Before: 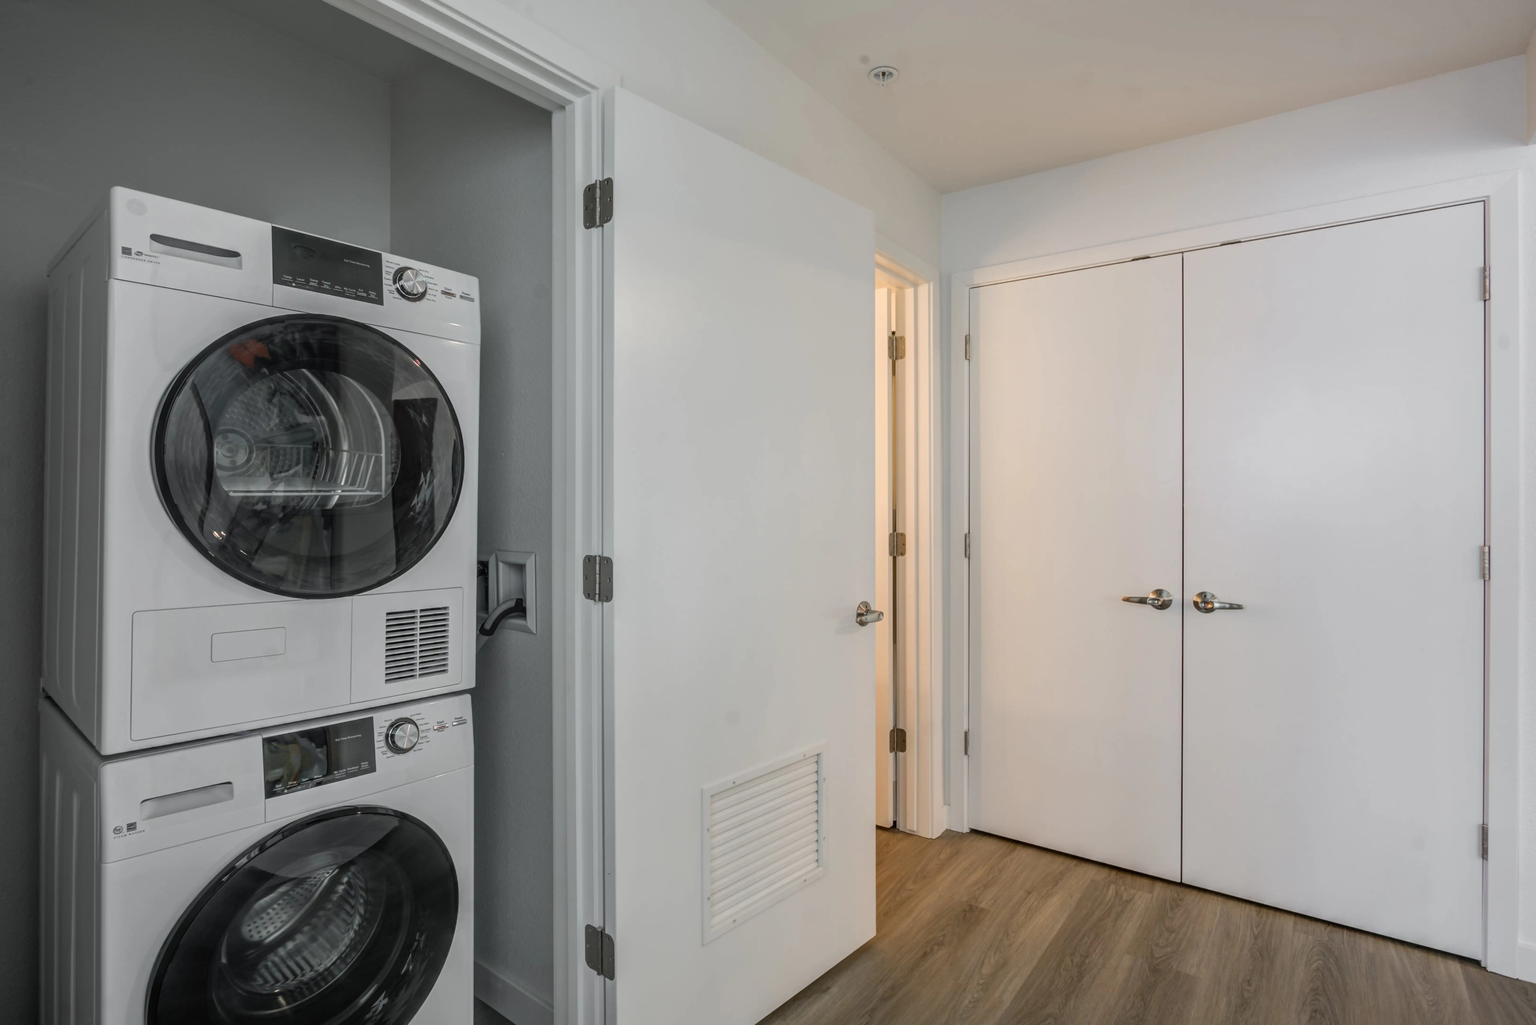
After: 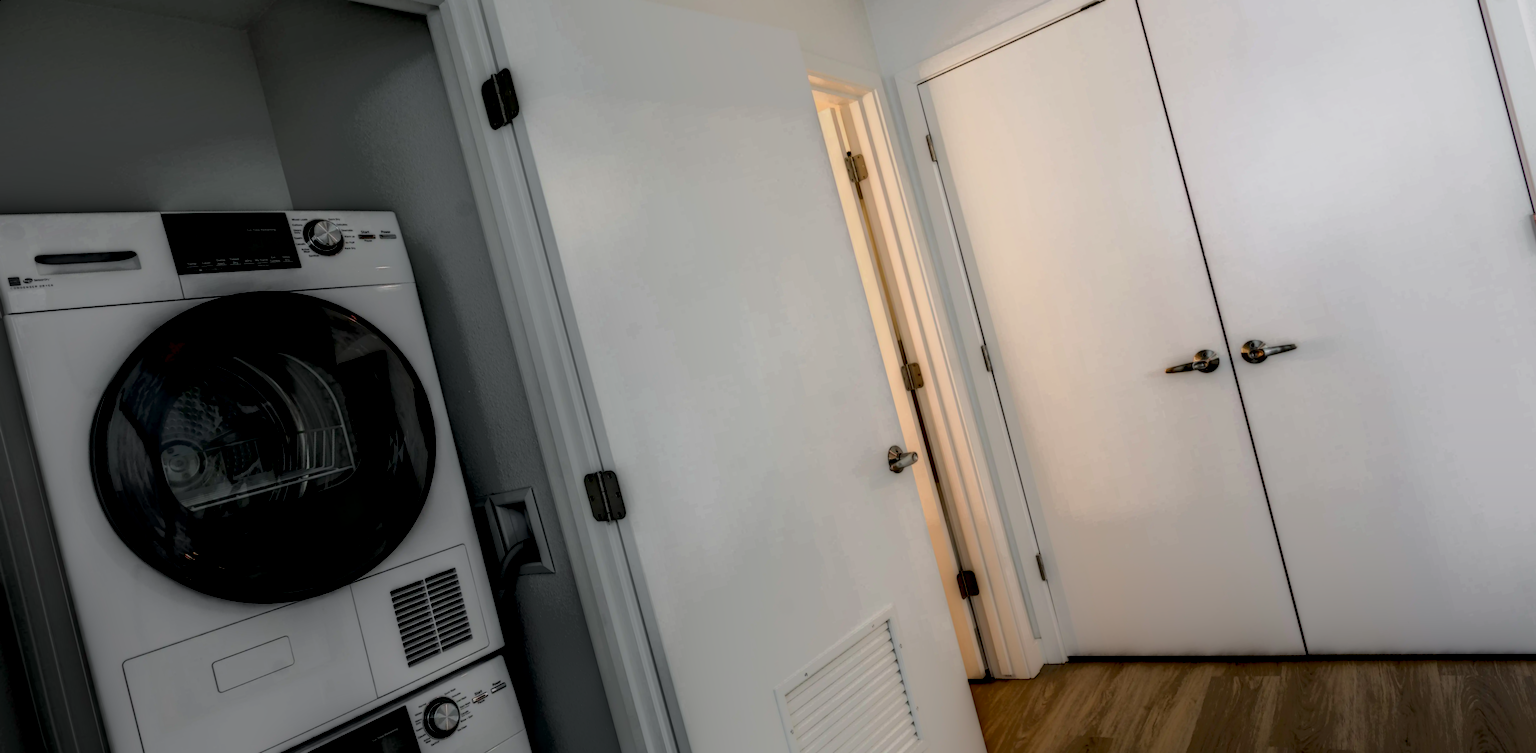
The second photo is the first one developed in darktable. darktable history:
base curve: curves: ch0 [(0.017, 0) (0.425, 0.441) (0.844, 0.933) (1, 1)], preserve colors none
rotate and perspective: rotation -14.8°, crop left 0.1, crop right 0.903, crop top 0.25, crop bottom 0.748
local contrast: highlights 0%, shadows 198%, detail 164%, midtone range 0.001
